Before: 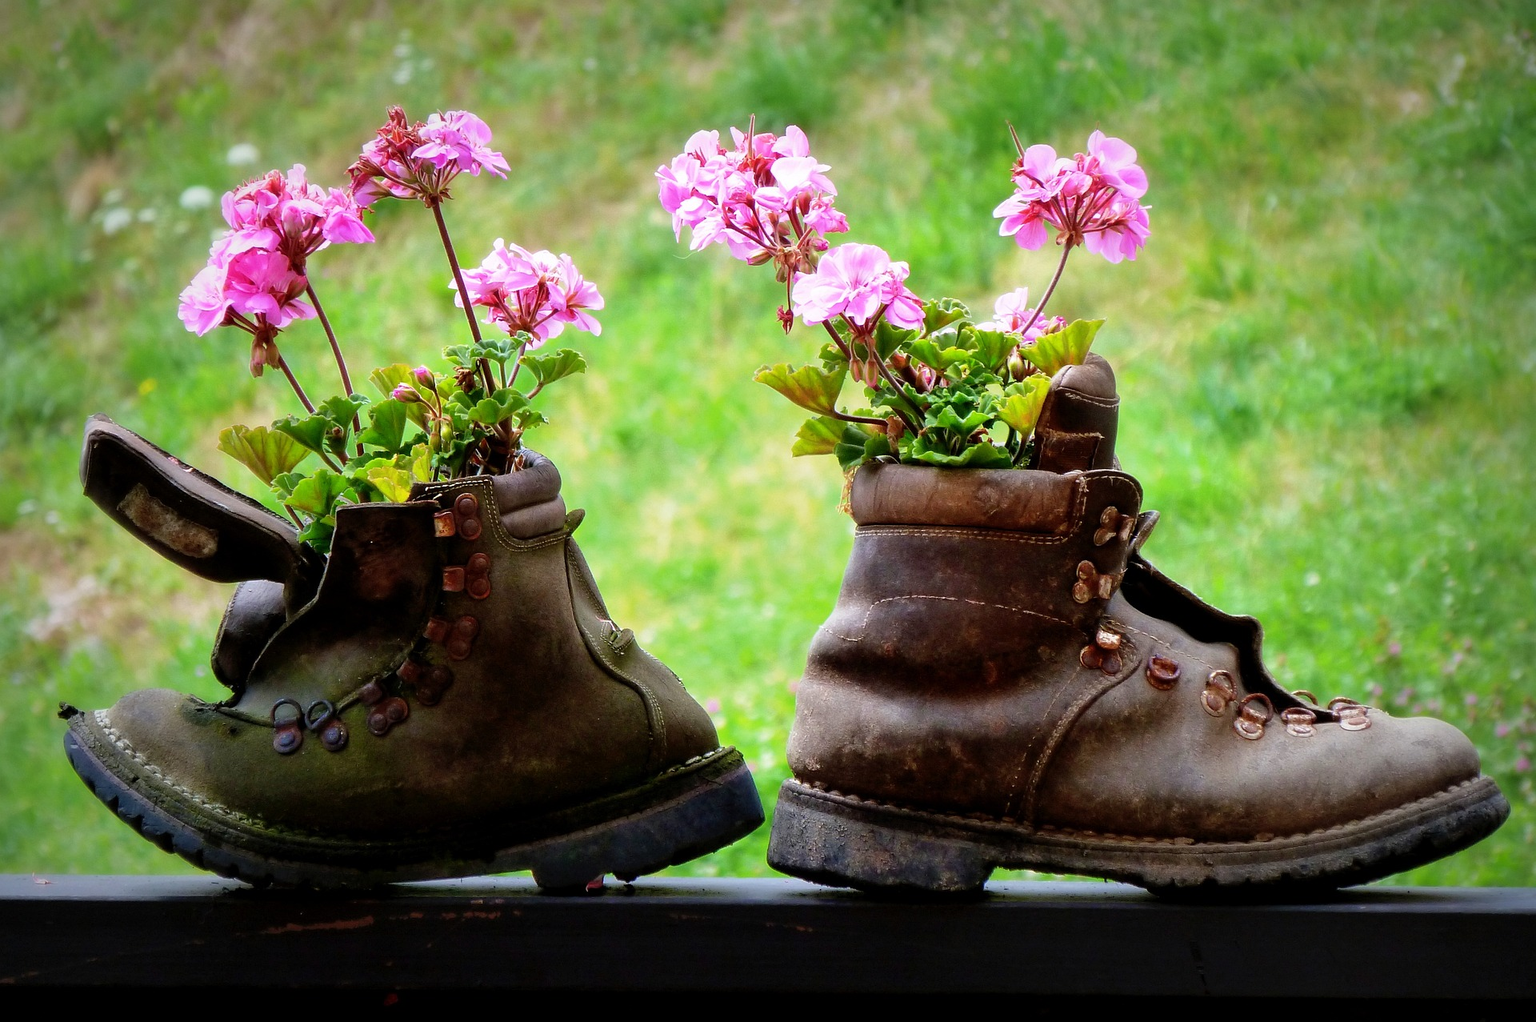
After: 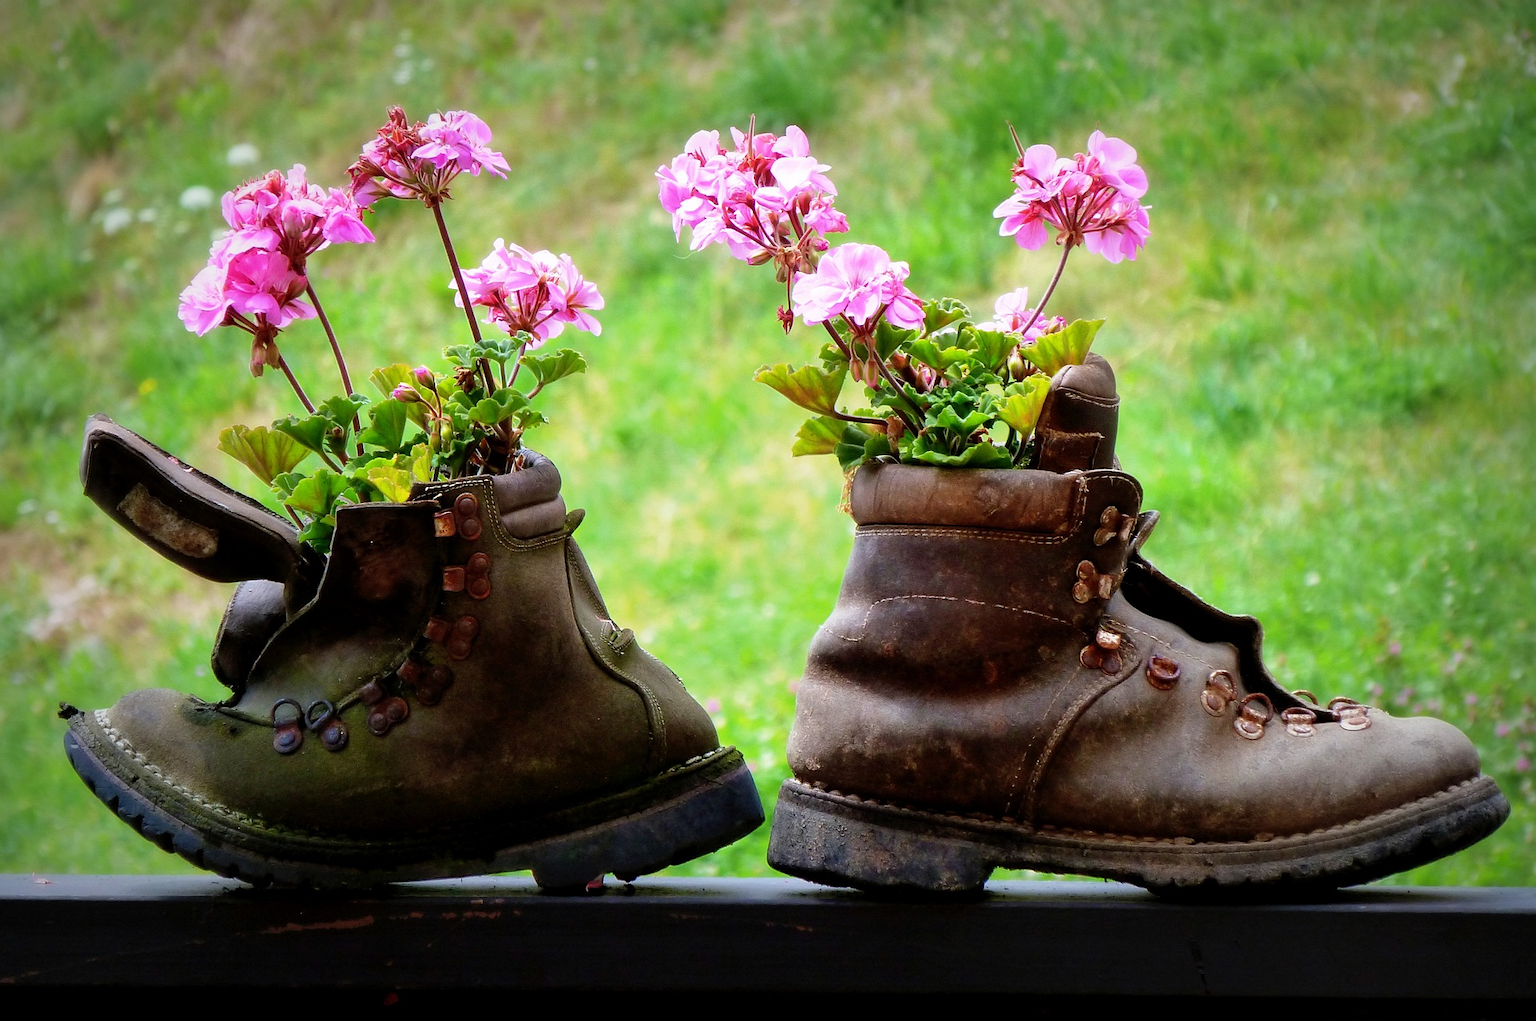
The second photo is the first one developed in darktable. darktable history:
color zones: mix -131.53%
